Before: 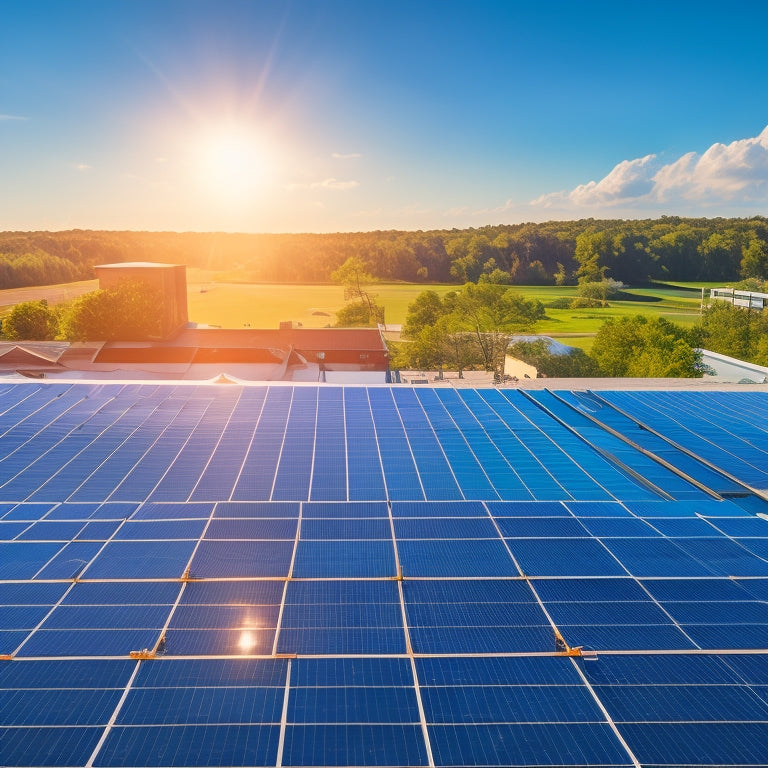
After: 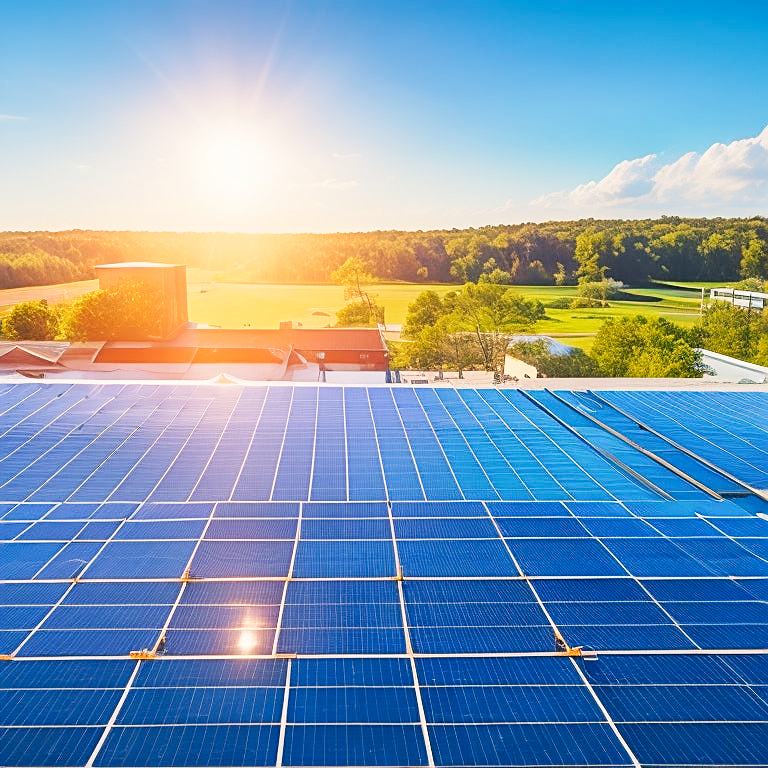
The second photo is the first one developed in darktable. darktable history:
sharpen: on, module defaults
tone curve: curves: ch0 [(0, 0) (0.055, 0.057) (0.258, 0.307) (0.434, 0.543) (0.517, 0.657) (0.745, 0.874) (1, 1)]; ch1 [(0, 0) (0.346, 0.307) (0.418, 0.383) (0.46, 0.439) (0.482, 0.493) (0.502, 0.497) (0.517, 0.506) (0.55, 0.561) (0.588, 0.61) (0.646, 0.688) (1, 1)]; ch2 [(0, 0) (0.346, 0.34) (0.431, 0.45) (0.485, 0.499) (0.5, 0.503) (0.527, 0.508) (0.545, 0.562) (0.679, 0.706) (1, 1)], preserve colors none
